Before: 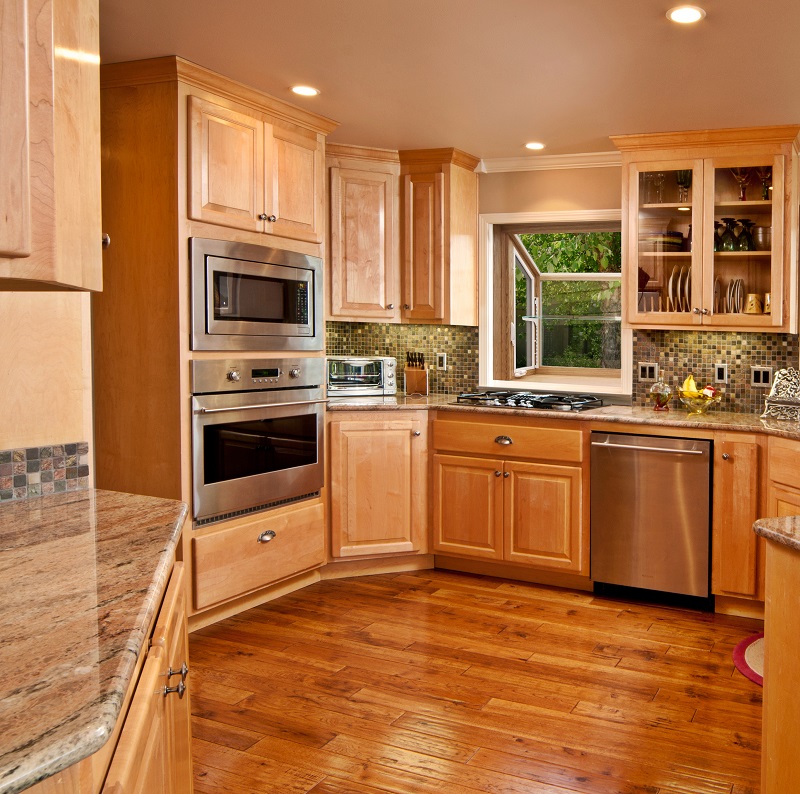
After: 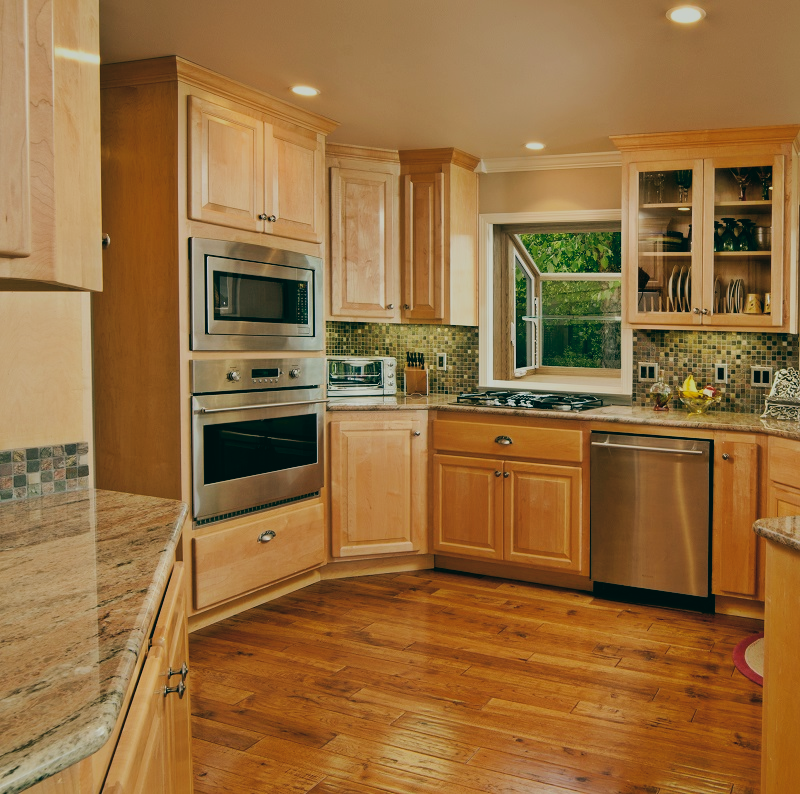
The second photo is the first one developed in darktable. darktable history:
tone equalizer: on, module defaults
filmic rgb: black relative exposure -7.65 EV, white relative exposure 4.56 EV, hardness 3.61
white balance: red 0.976, blue 1.04
color balance: lift [1.005, 0.99, 1.007, 1.01], gamma [1, 1.034, 1.032, 0.966], gain [0.873, 1.055, 1.067, 0.933]
